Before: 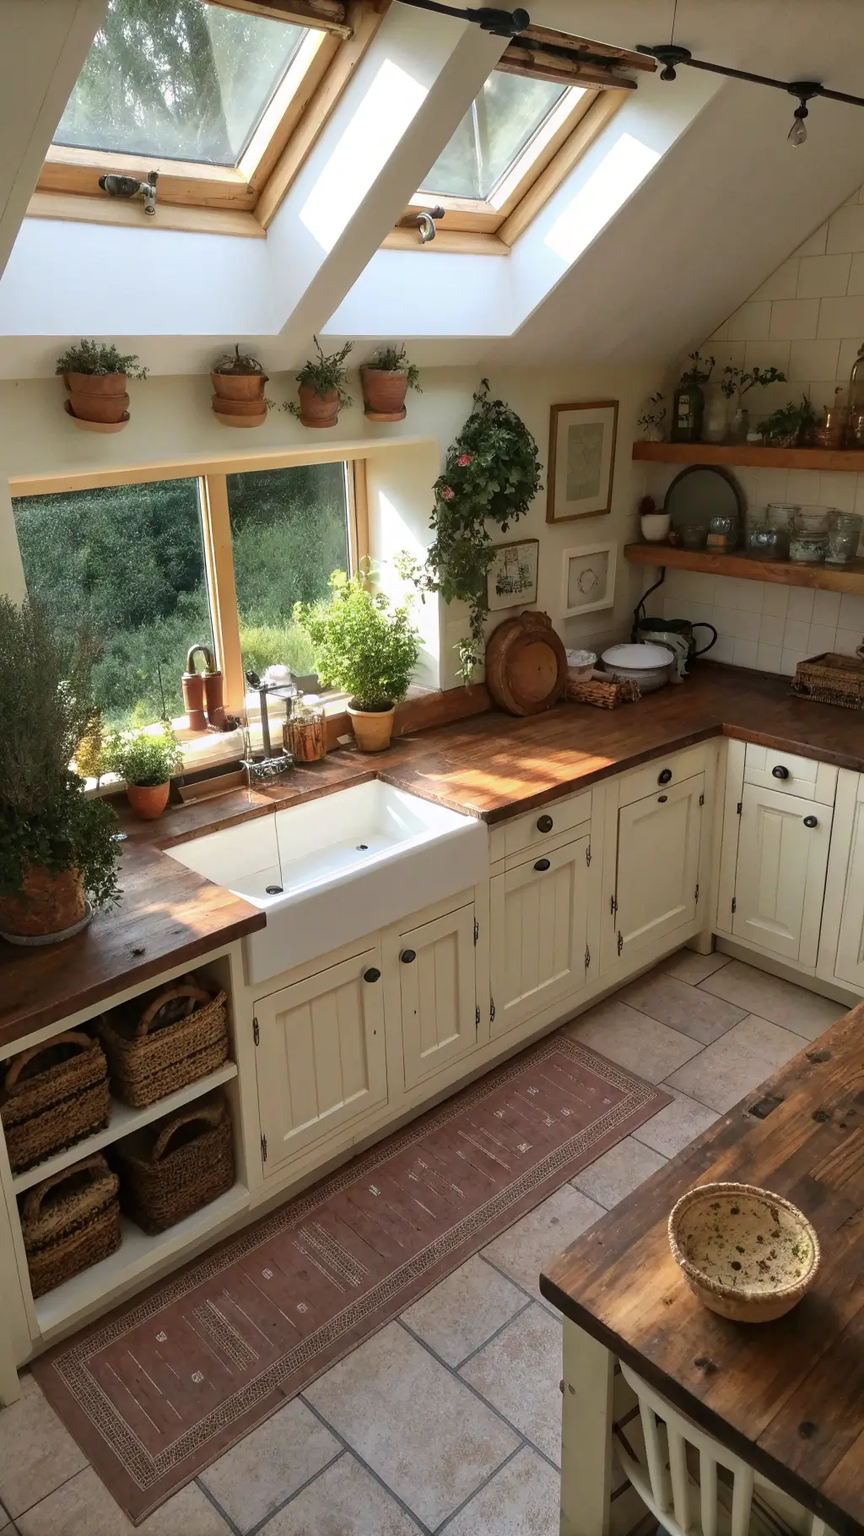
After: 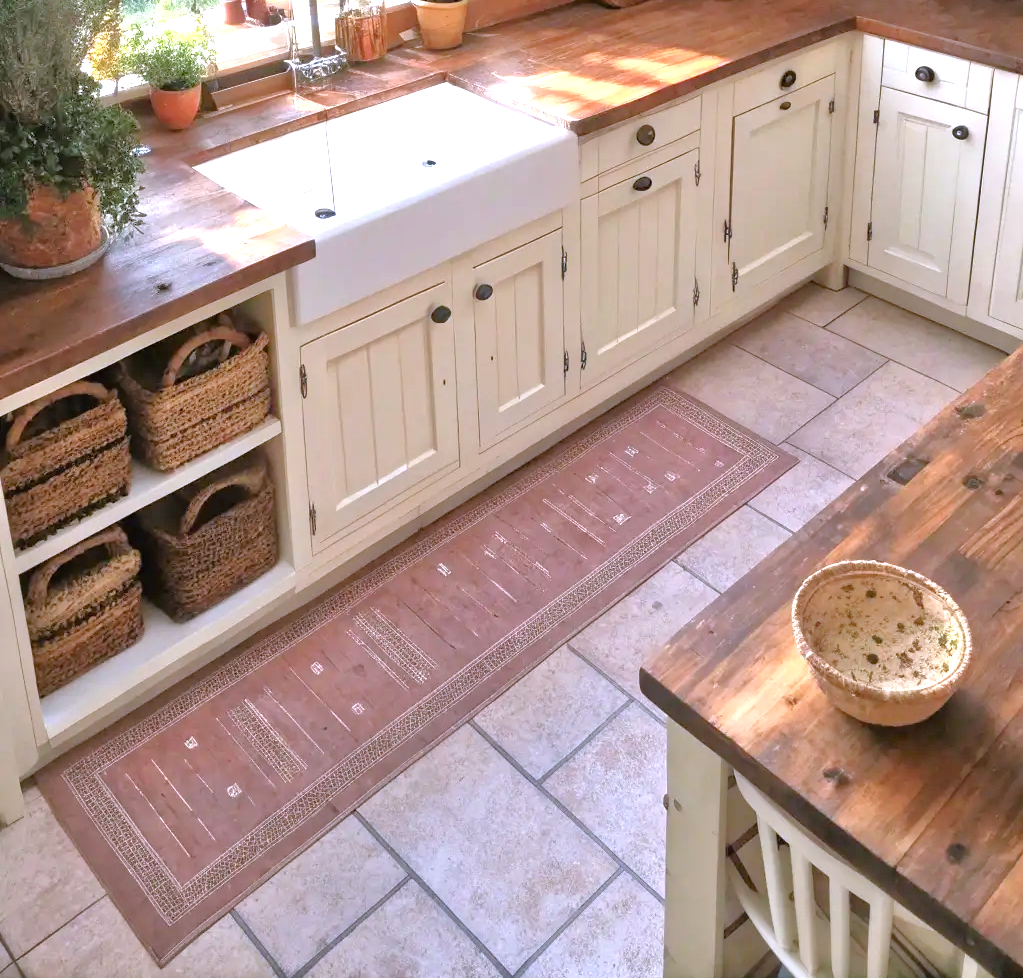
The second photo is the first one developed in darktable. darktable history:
tone equalizer: -7 EV 0.15 EV, -6 EV 0.6 EV, -5 EV 1.15 EV, -4 EV 1.33 EV, -3 EV 1.15 EV, -2 EV 0.6 EV, -1 EV 0.15 EV, mask exposure compensation -0.5 EV
local contrast: mode bilateral grid, contrast 100, coarseness 100, detail 91%, midtone range 0.2
white balance: red 1.004, blue 1.096
color calibration: illuminant as shot in camera, x 0.358, y 0.373, temperature 4628.91 K
exposure: black level correction 0, exposure 1 EV, compensate exposure bias true, compensate highlight preservation false
crop and rotate: top 46.237%
